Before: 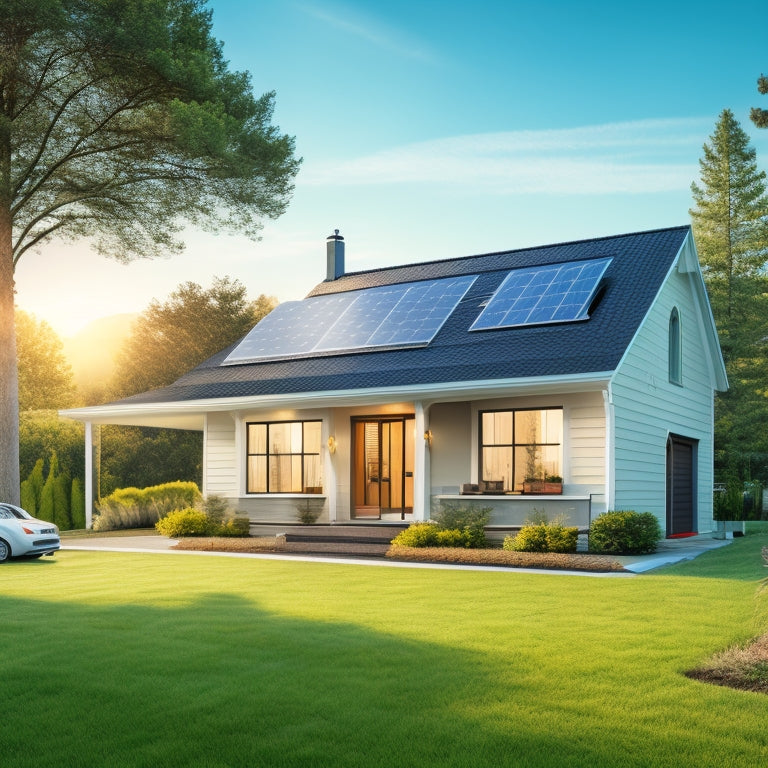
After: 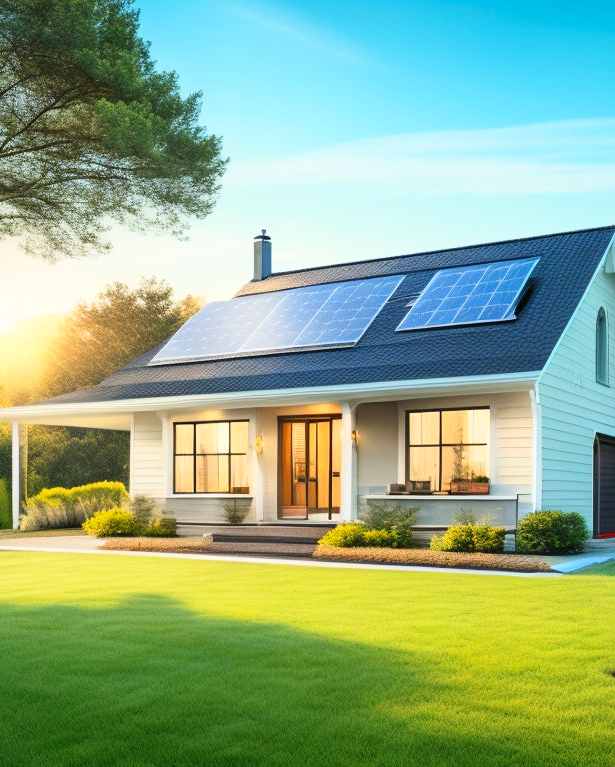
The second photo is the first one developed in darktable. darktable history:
crop and rotate: left 9.597%, right 10.195%
contrast brightness saturation: contrast 0.2, brightness 0.16, saturation 0.22
